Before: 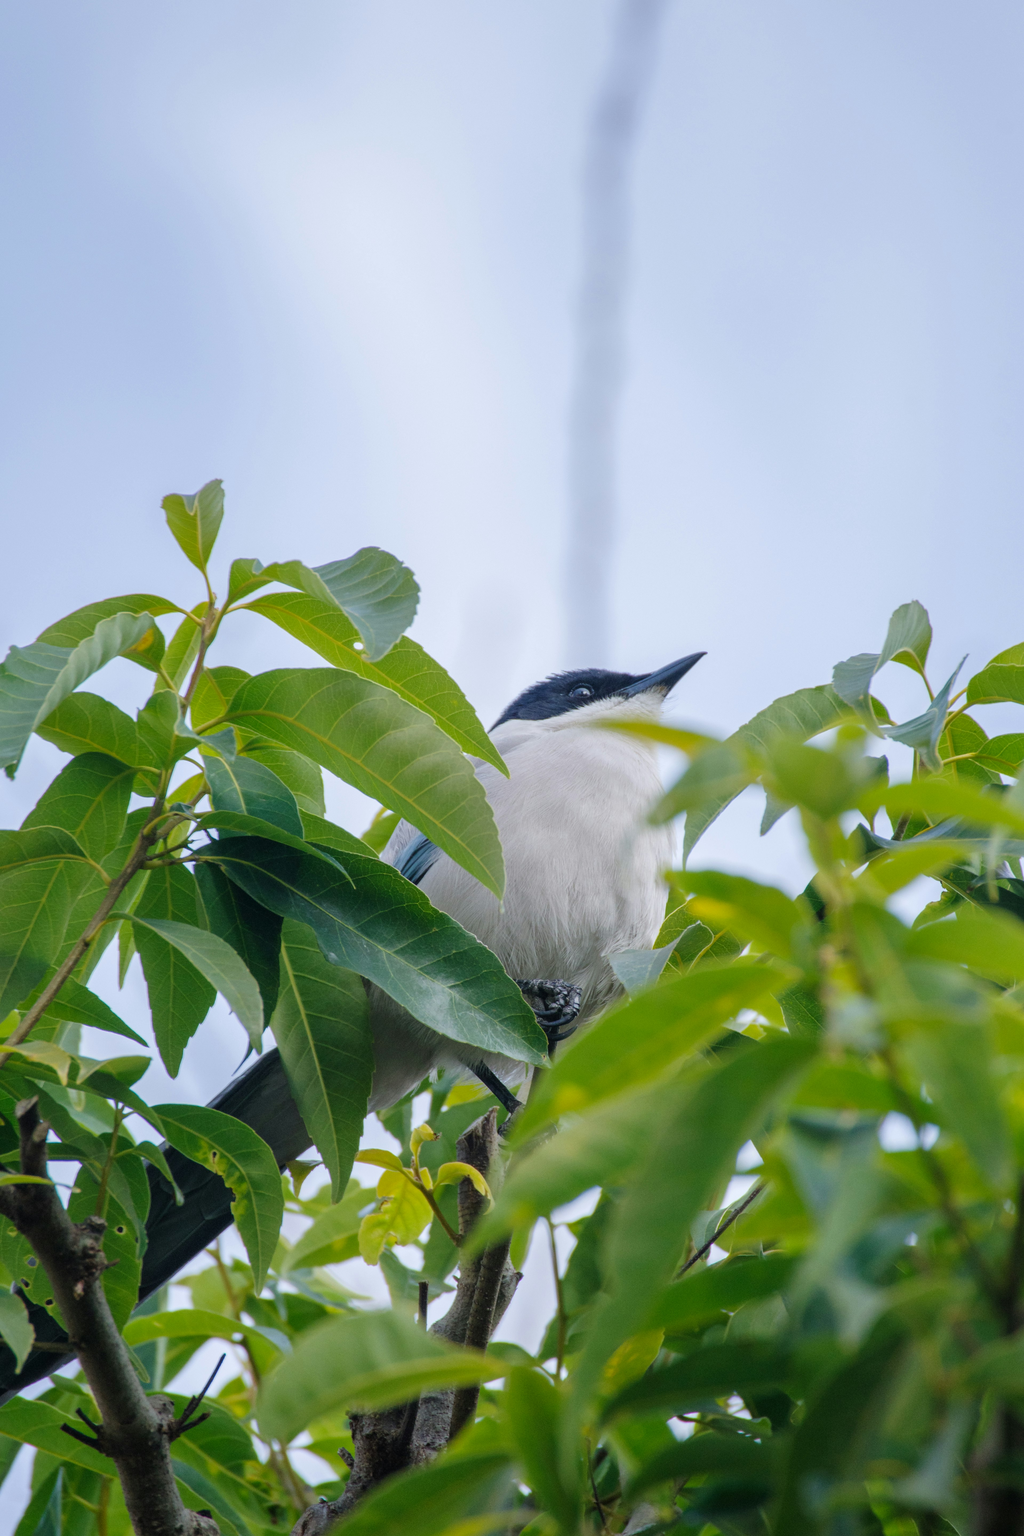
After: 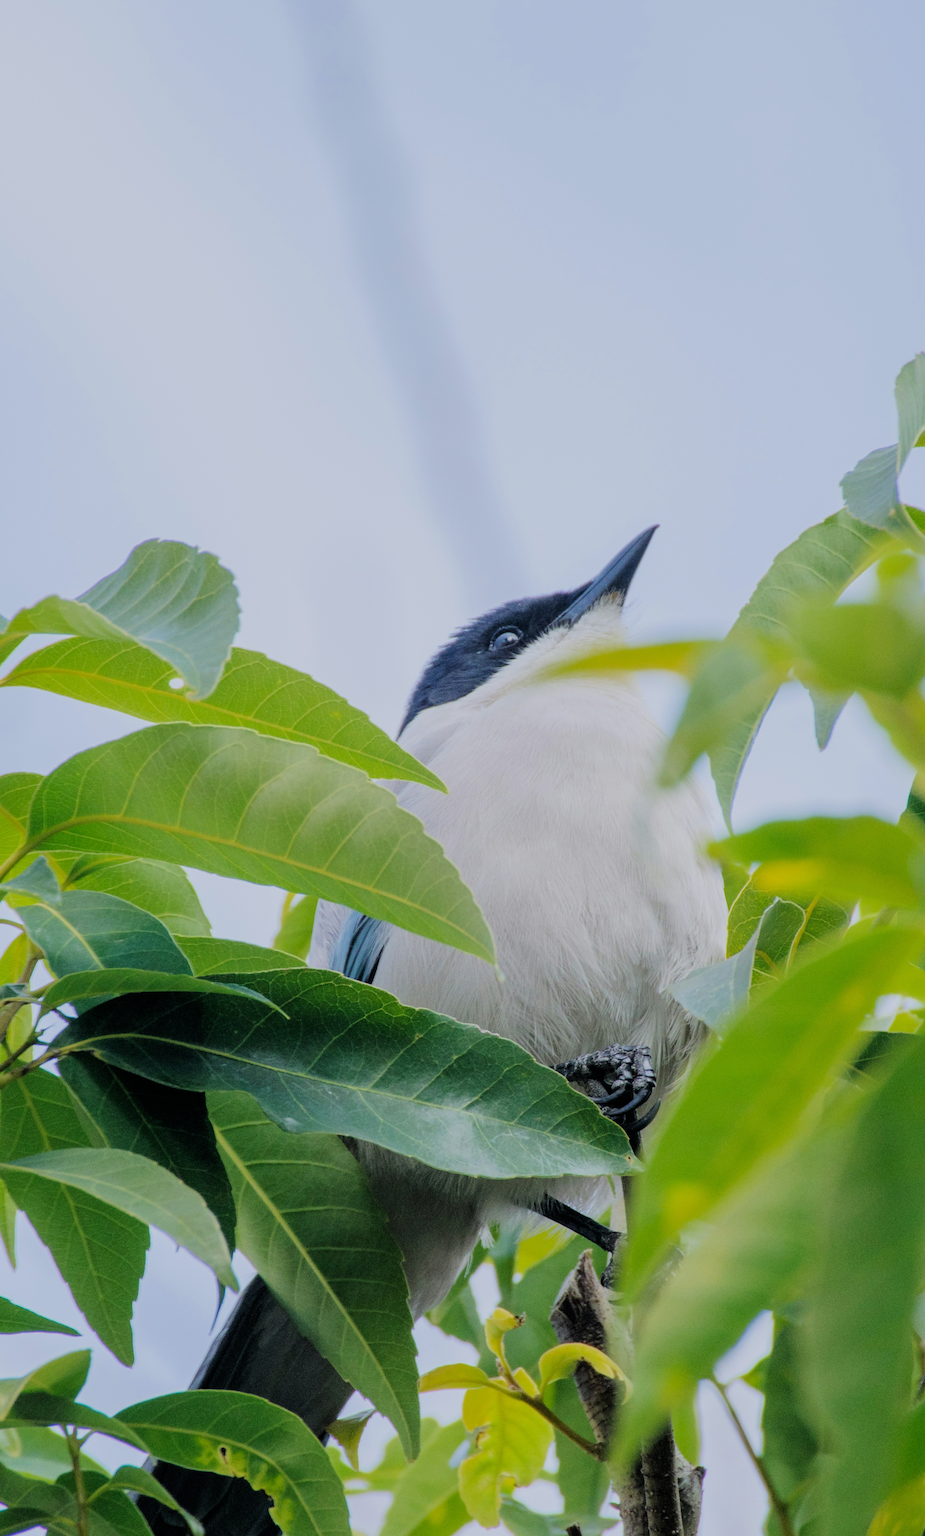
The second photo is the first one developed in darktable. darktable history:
exposure: black level correction 0, exposure 0.399 EV, compensate highlight preservation false
filmic rgb: black relative exposure -6.05 EV, white relative exposure 6.96 EV, hardness 2.25, color science v6 (2022)
crop and rotate: angle 19.29°, left 6.955%, right 3.644%, bottom 1.111%
